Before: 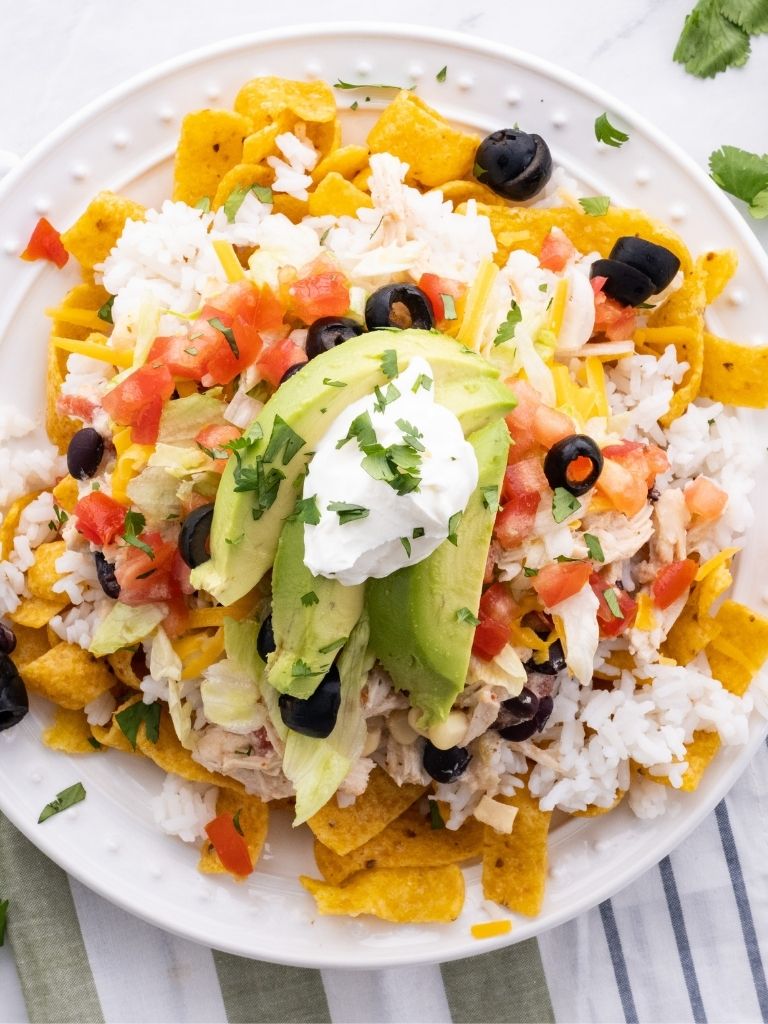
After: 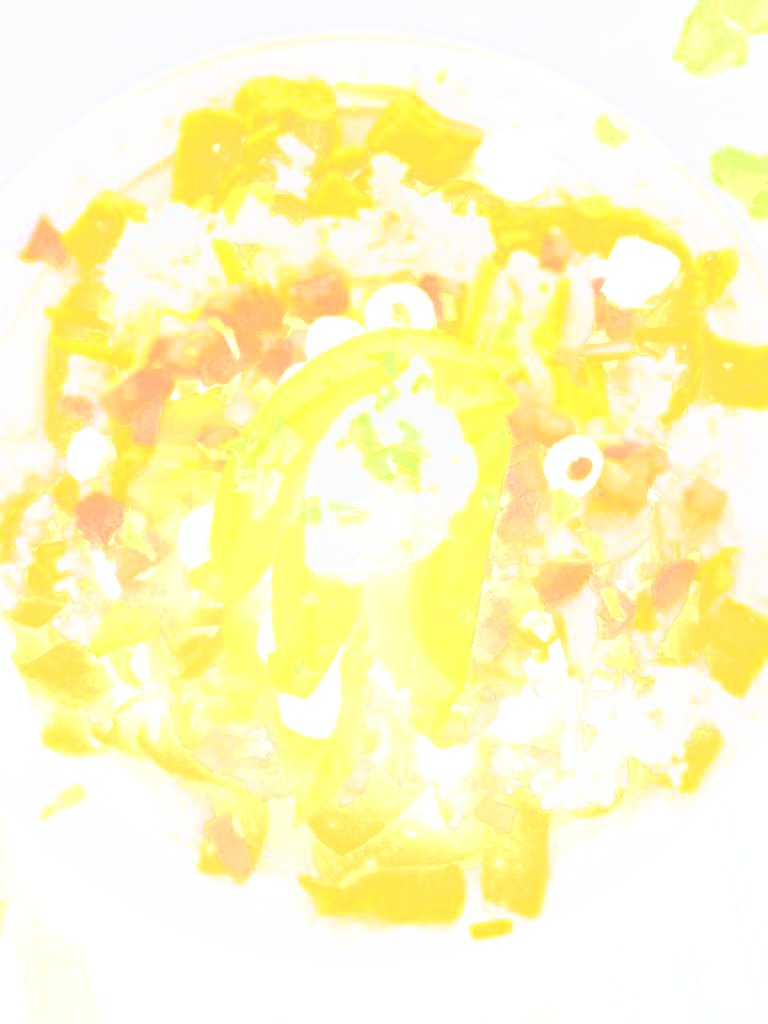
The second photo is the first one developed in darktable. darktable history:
grain: coarseness 0.09 ISO
bloom: size 70%, threshold 25%, strength 70%
exposure: exposure 0.6 EV, compensate highlight preservation false
tone curve: curves: ch0 [(0, 0) (0.187, 0.12) (0.384, 0.363) (0.577, 0.681) (0.735, 0.881) (0.864, 0.959) (1, 0.987)]; ch1 [(0, 0) (0.402, 0.36) (0.476, 0.466) (0.501, 0.501) (0.518, 0.514) (0.564, 0.614) (0.614, 0.664) (0.741, 0.829) (1, 1)]; ch2 [(0, 0) (0.429, 0.387) (0.483, 0.481) (0.503, 0.501) (0.522, 0.531) (0.564, 0.605) (0.615, 0.697) (0.702, 0.774) (1, 0.895)], color space Lab, independent channels
